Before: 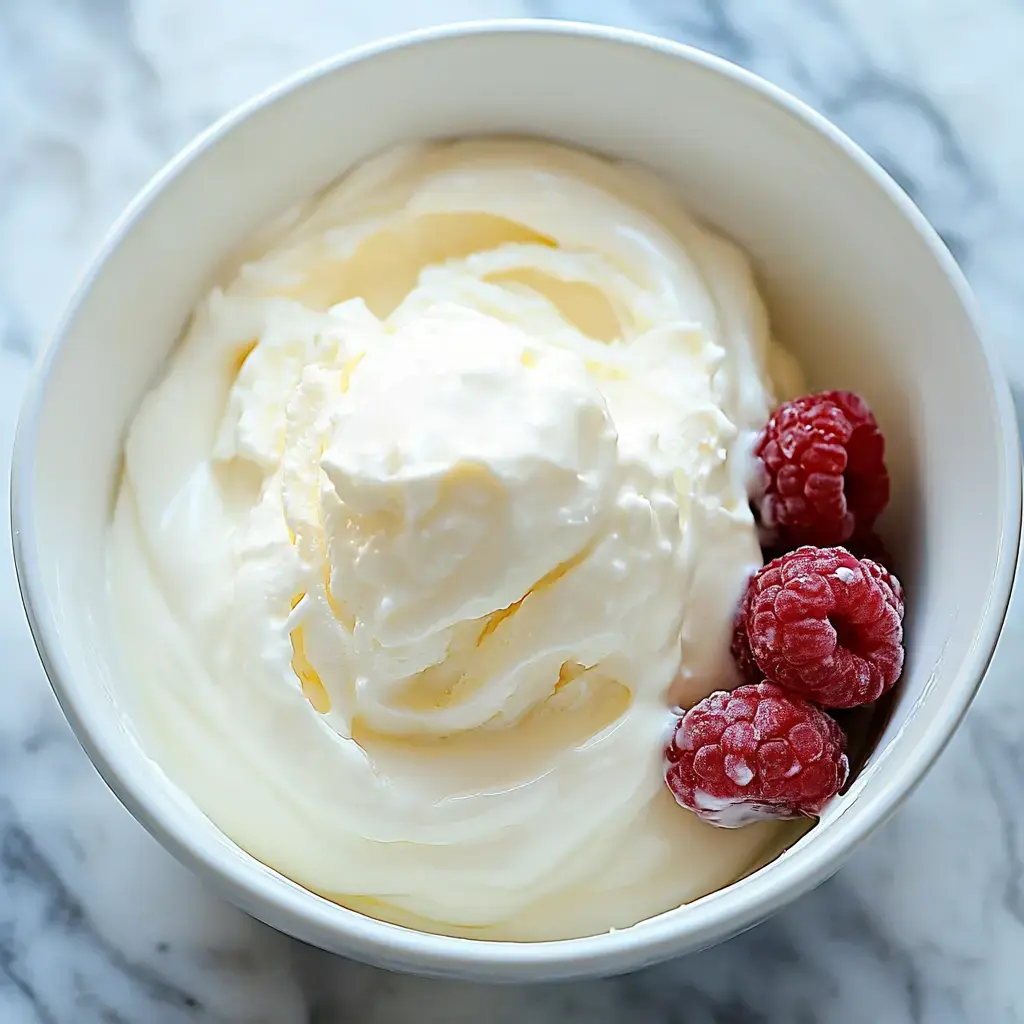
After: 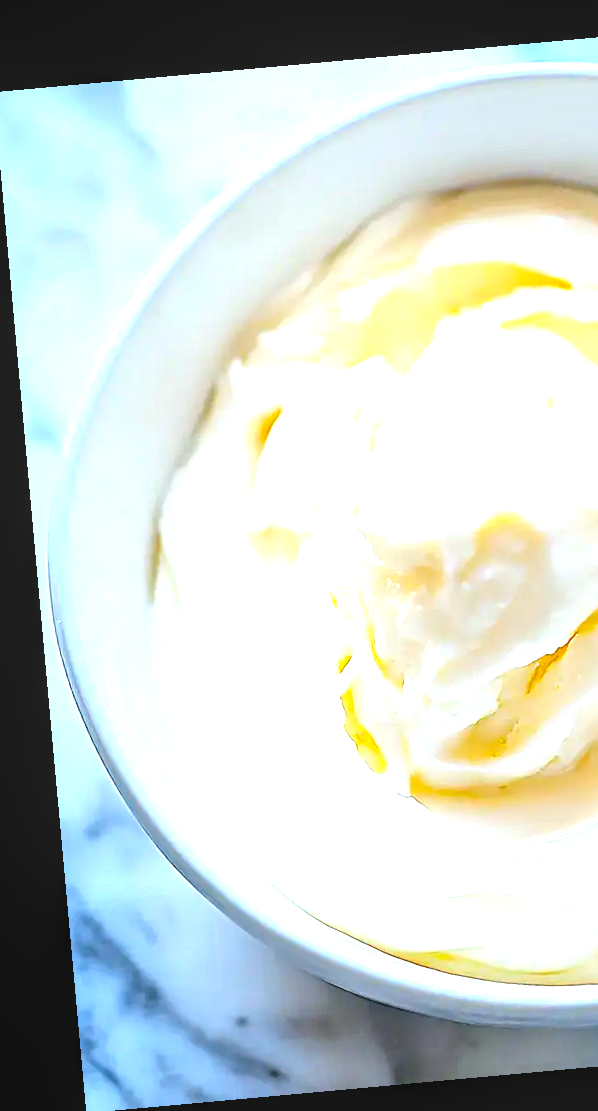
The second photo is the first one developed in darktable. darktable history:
crop: left 0.587%, right 45.588%, bottom 0.086%
color balance rgb: linear chroma grading › global chroma 15%, perceptual saturation grading › global saturation 30%
exposure: black level correction 0, exposure 1 EV, compensate exposure bias true, compensate highlight preservation false
rotate and perspective: rotation -5.2°, automatic cropping off
local contrast: on, module defaults
color calibration: illuminant as shot in camera, x 0.358, y 0.373, temperature 4628.91 K
